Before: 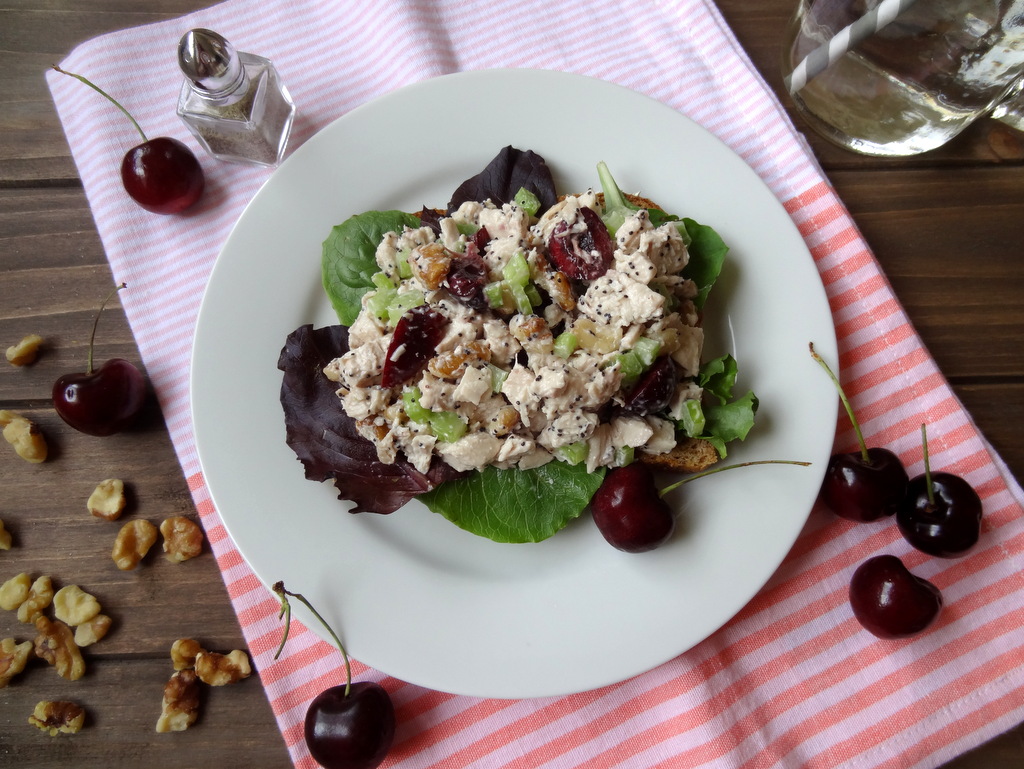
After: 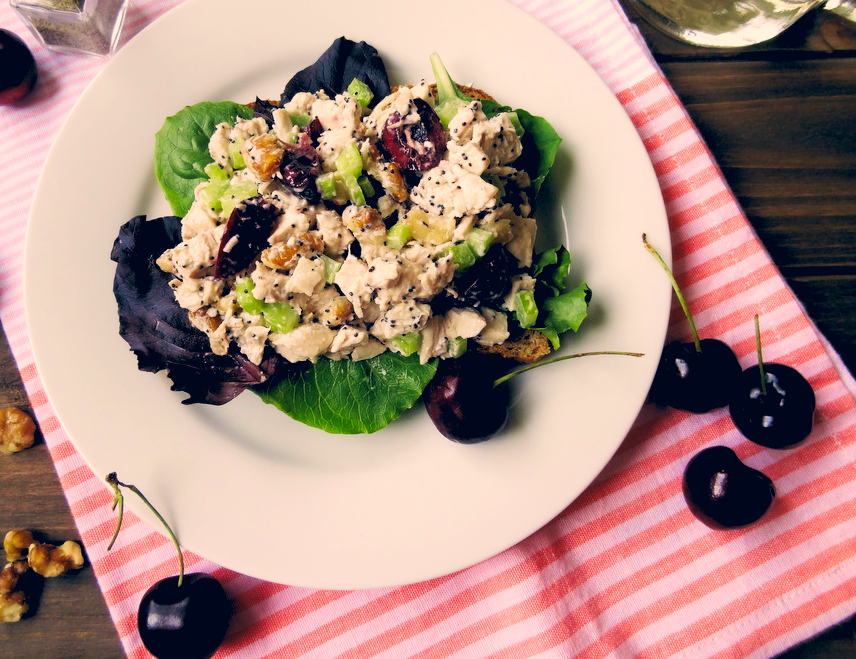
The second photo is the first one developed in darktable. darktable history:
rgb levels: preserve colors sum RGB, levels [[0.038, 0.433, 0.934], [0, 0.5, 1], [0, 0.5, 1]]
color correction: highlights a* 10.32, highlights b* 14.66, shadows a* -9.59, shadows b* -15.02
velvia: on, module defaults
base curve: curves: ch0 [(0, 0) (0.688, 0.865) (1, 1)], preserve colors none
tone curve: curves: ch0 [(0, 0) (0.003, 0.012) (0.011, 0.015) (0.025, 0.02) (0.044, 0.032) (0.069, 0.044) (0.1, 0.063) (0.136, 0.085) (0.177, 0.121) (0.224, 0.159) (0.277, 0.207) (0.335, 0.261) (0.399, 0.328) (0.468, 0.41) (0.543, 0.506) (0.623, 0.609) (0.709, 0.719) (0.801, 0.82) (0.898, 0.907) (1, 1)], preserve colors none
crop: left 16.315%, top 14.246%
